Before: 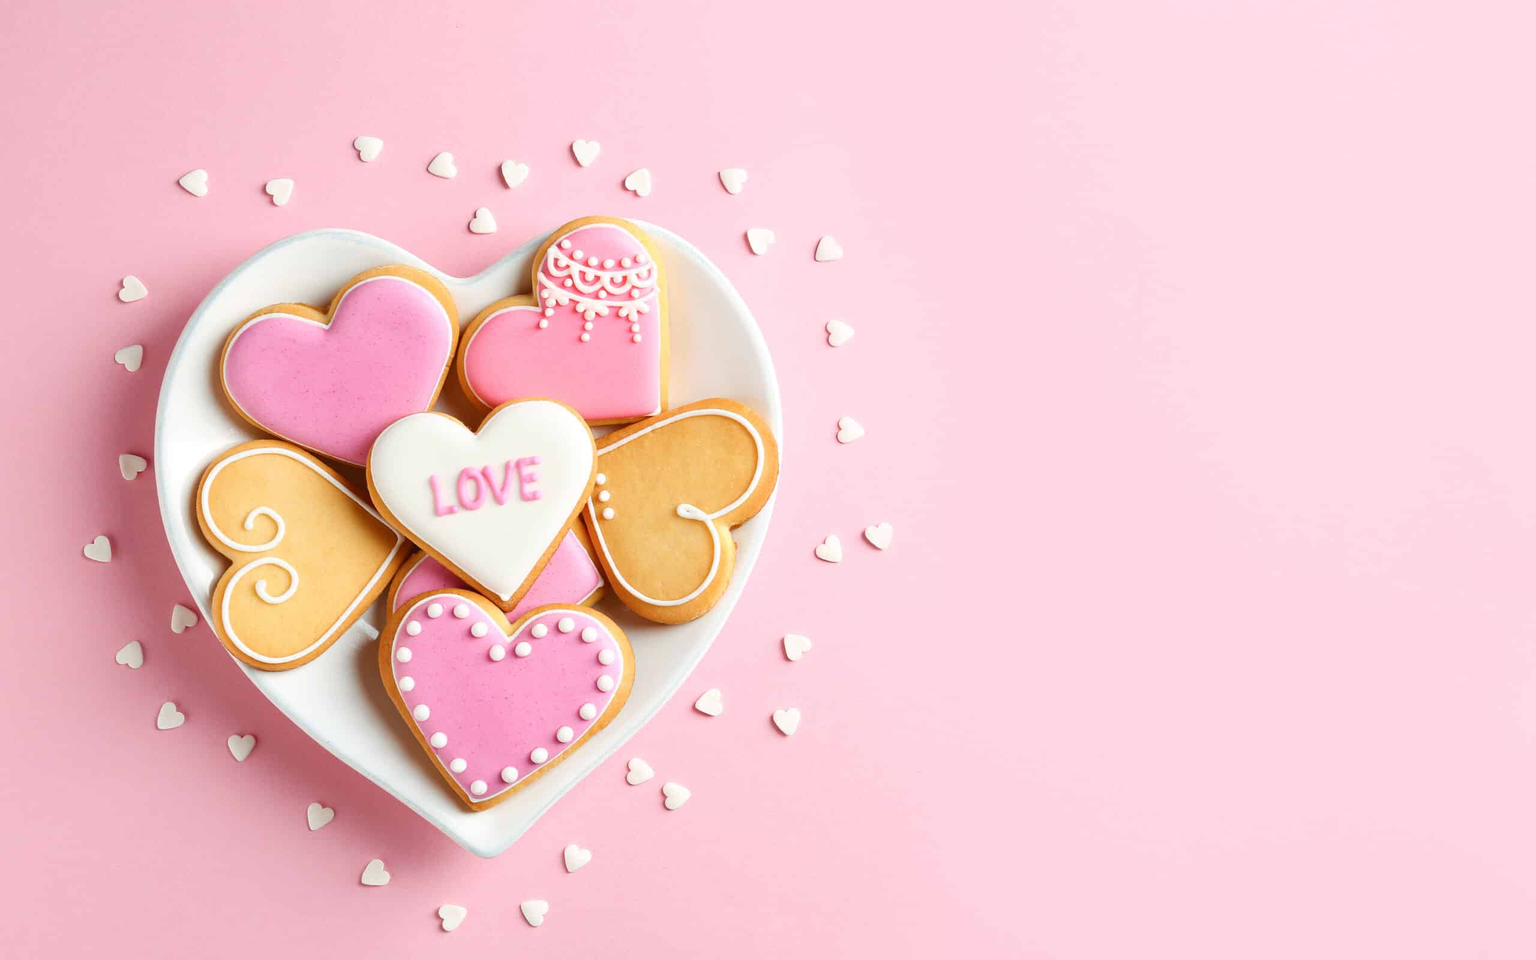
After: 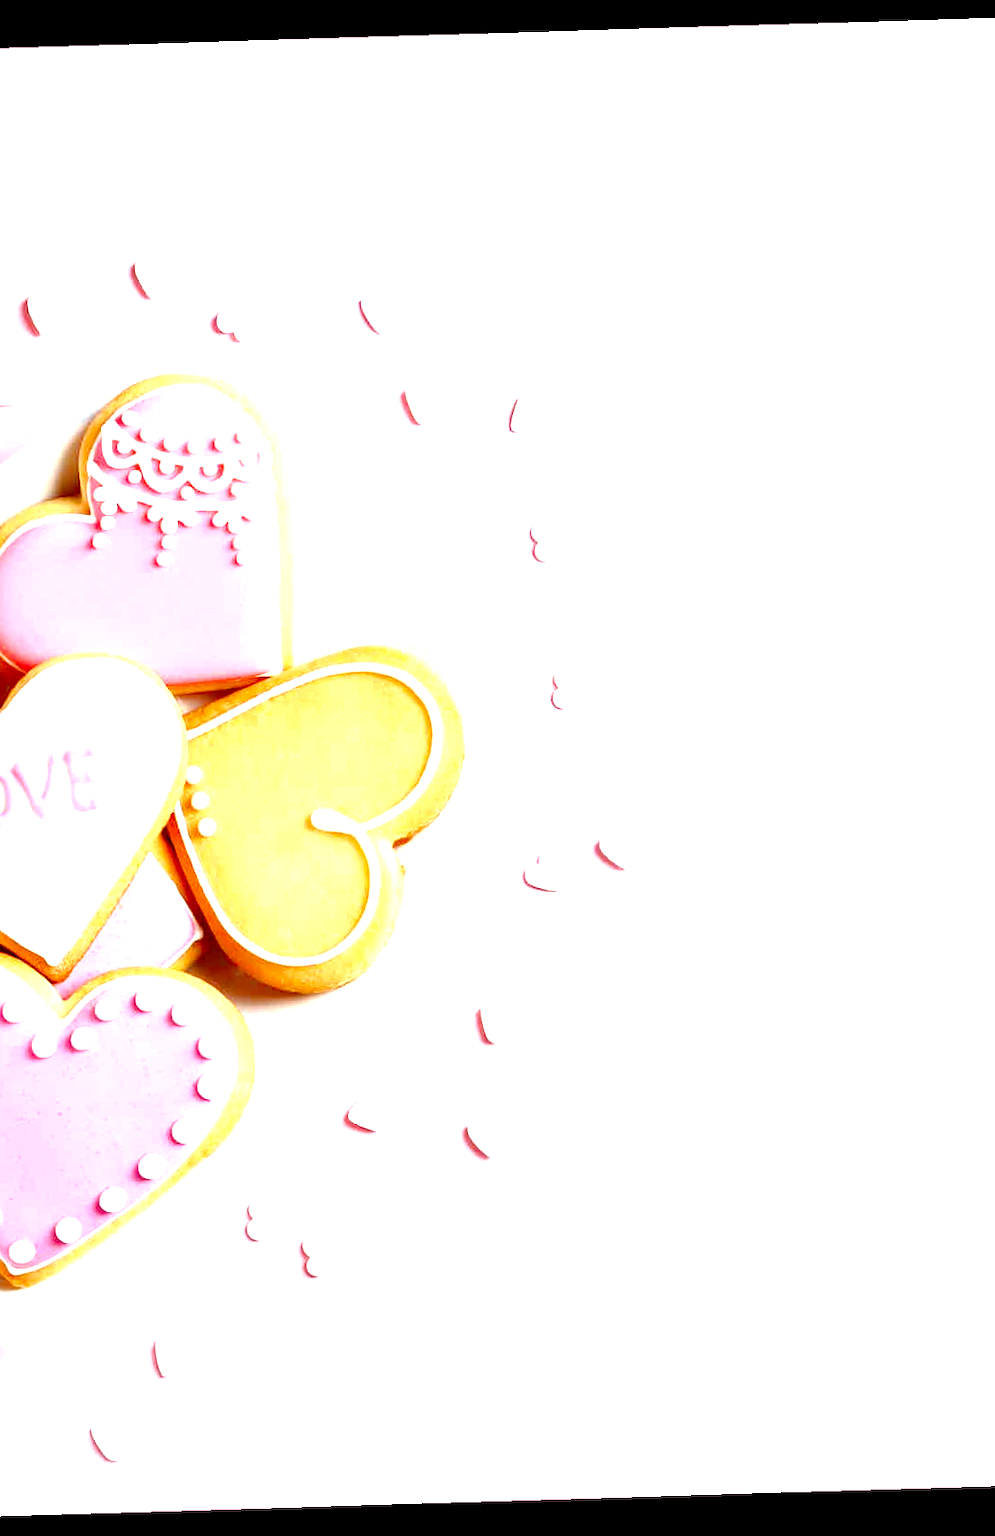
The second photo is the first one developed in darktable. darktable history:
rotate and perspective: rotation -1.75°, automatic cropping off
exposure: exposure 1.223 EV, compensate highlight preservation false
base curve: curves: ch0 [(0, 0) (0.073, 0.04) (0.157, 0.139) (0.492, 0.492) (0.758, 0.758) (1, 1)], preserve colors none
local contrast: mode bilateral grid, contrast 25, coarseness 60, detail 151%, midtone range 0.2
crop: left 31.229%, right 27.105%
tone curve: curves: ch0 [(0, 0) (0.003, 0.019) (0.011, 0.019) (0.025, 0.022) (0.044, 0.026) (0.069, 0.032) (0.1, 0.052) (0.136, 0.081) (0.177, 0.123) (0.224, 0.17) (0.277, 0.219) (0.335, 0.276) (0.399, 0.344) (0.468, 0.421) (0.543, 0.508) (0.623, 0.604) (0.709, 0.705) (0.801, 0.797) (0.898, 0.894) (1, 1)], preserve colors none
